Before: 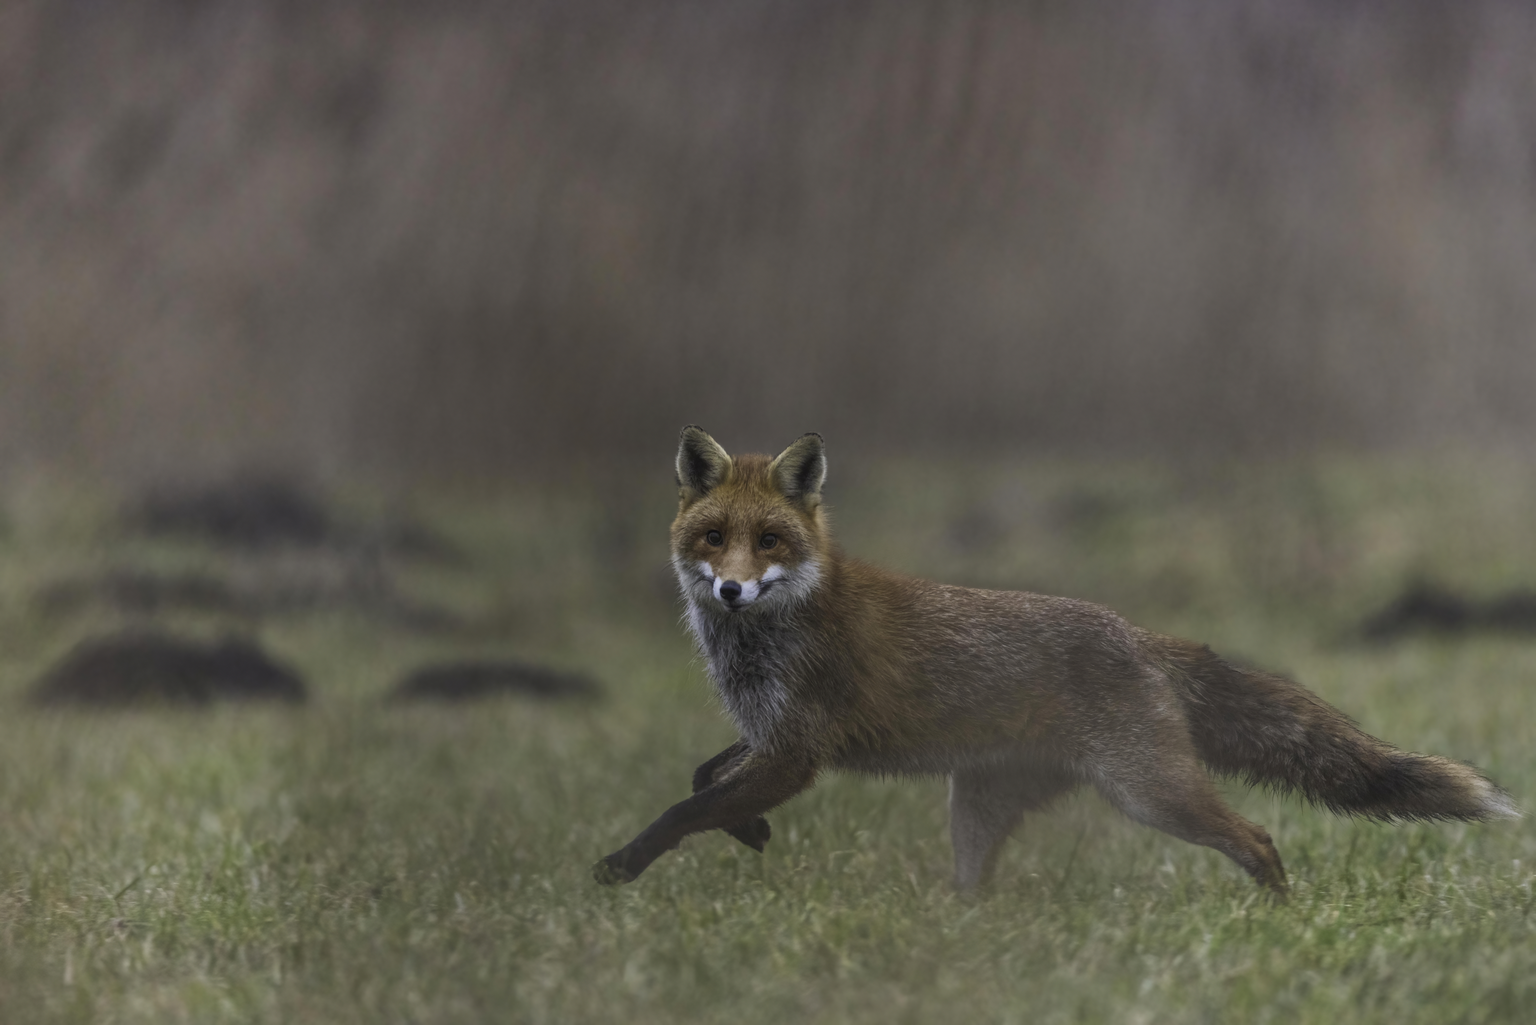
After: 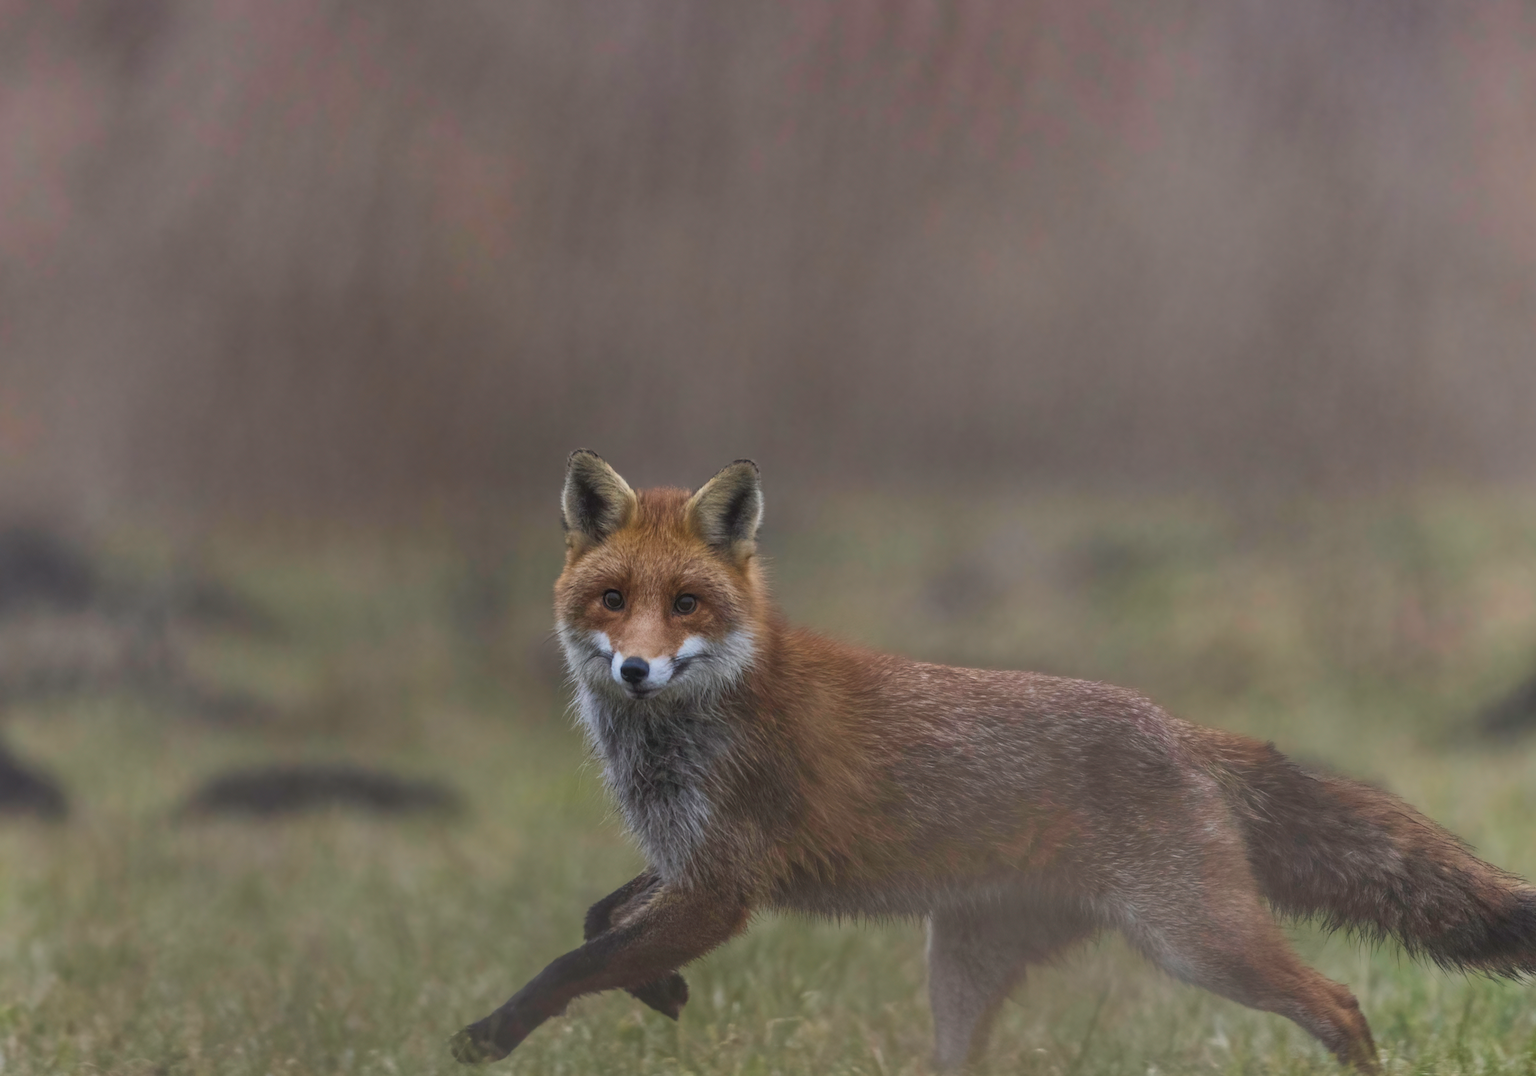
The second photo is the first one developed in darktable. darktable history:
crop: left 16.671%, top 8.709%, right 8.503%, bottom 12.66%
